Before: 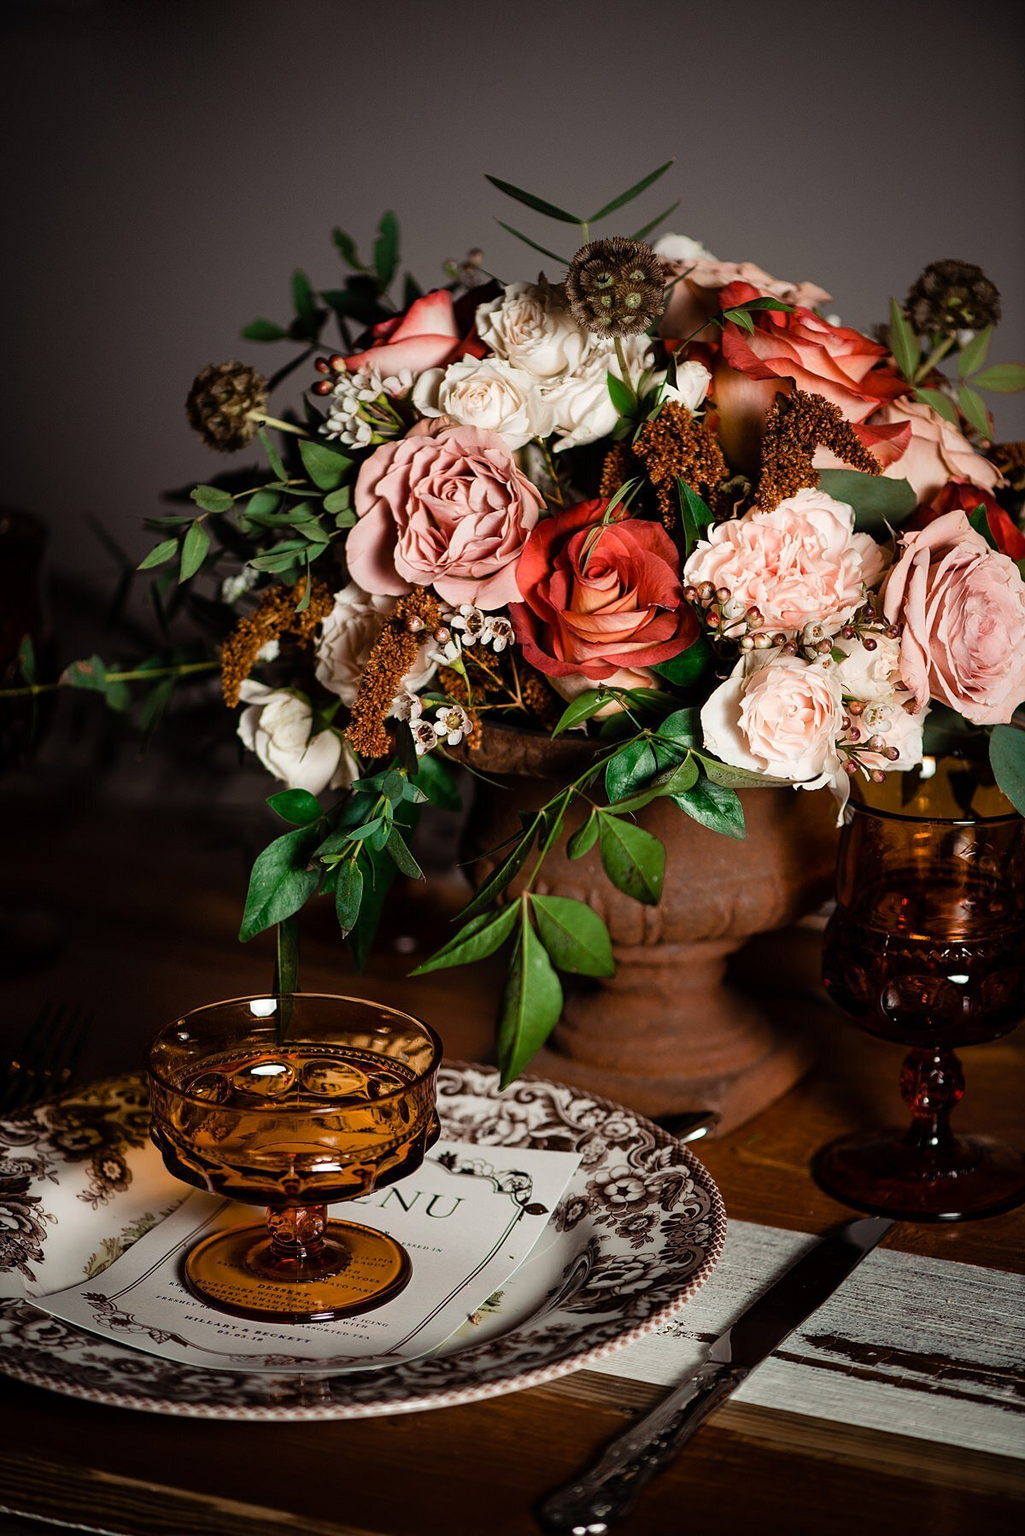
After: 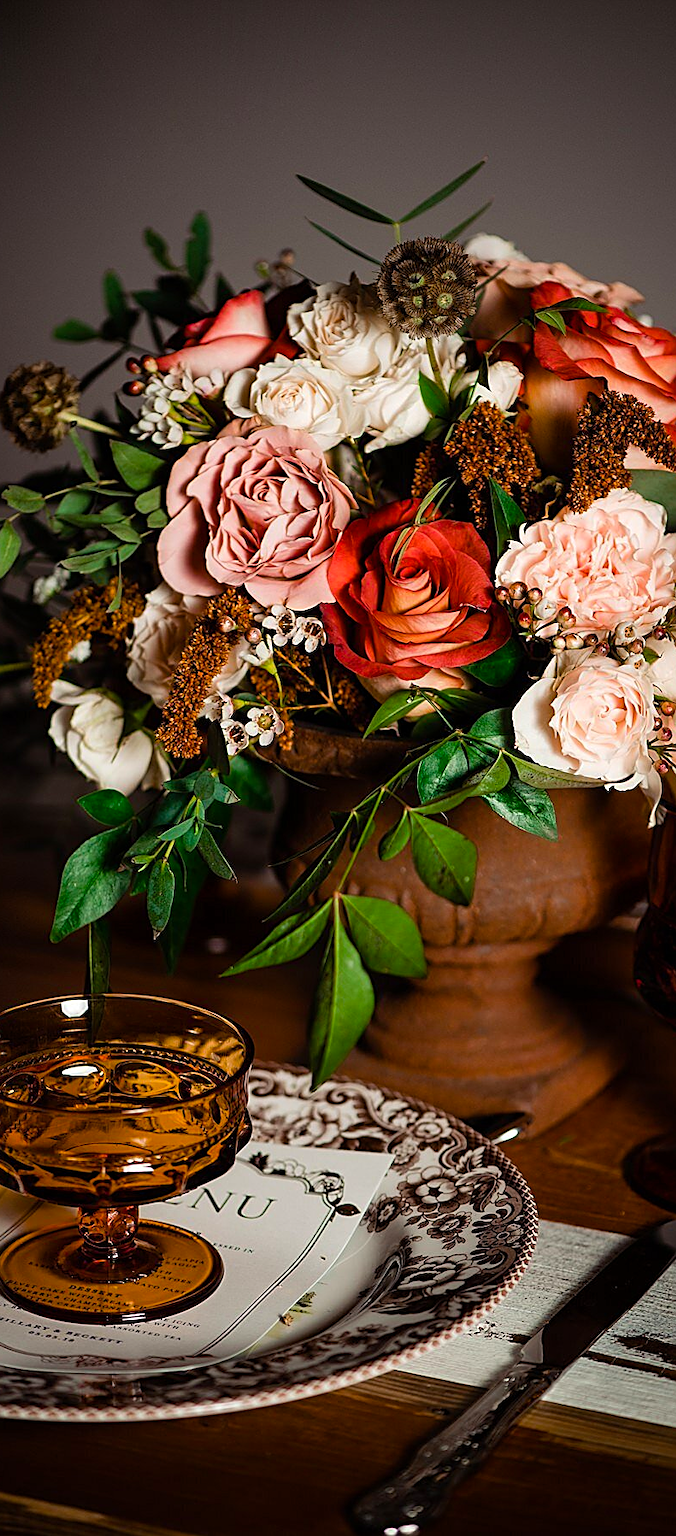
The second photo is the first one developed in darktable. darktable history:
crop and rotate: left 18.442%, right 15.508%
sharpen: on, module defaults
color balance rgb: perceptual saturation grading › global saturation 25%, global vibrance 10%
